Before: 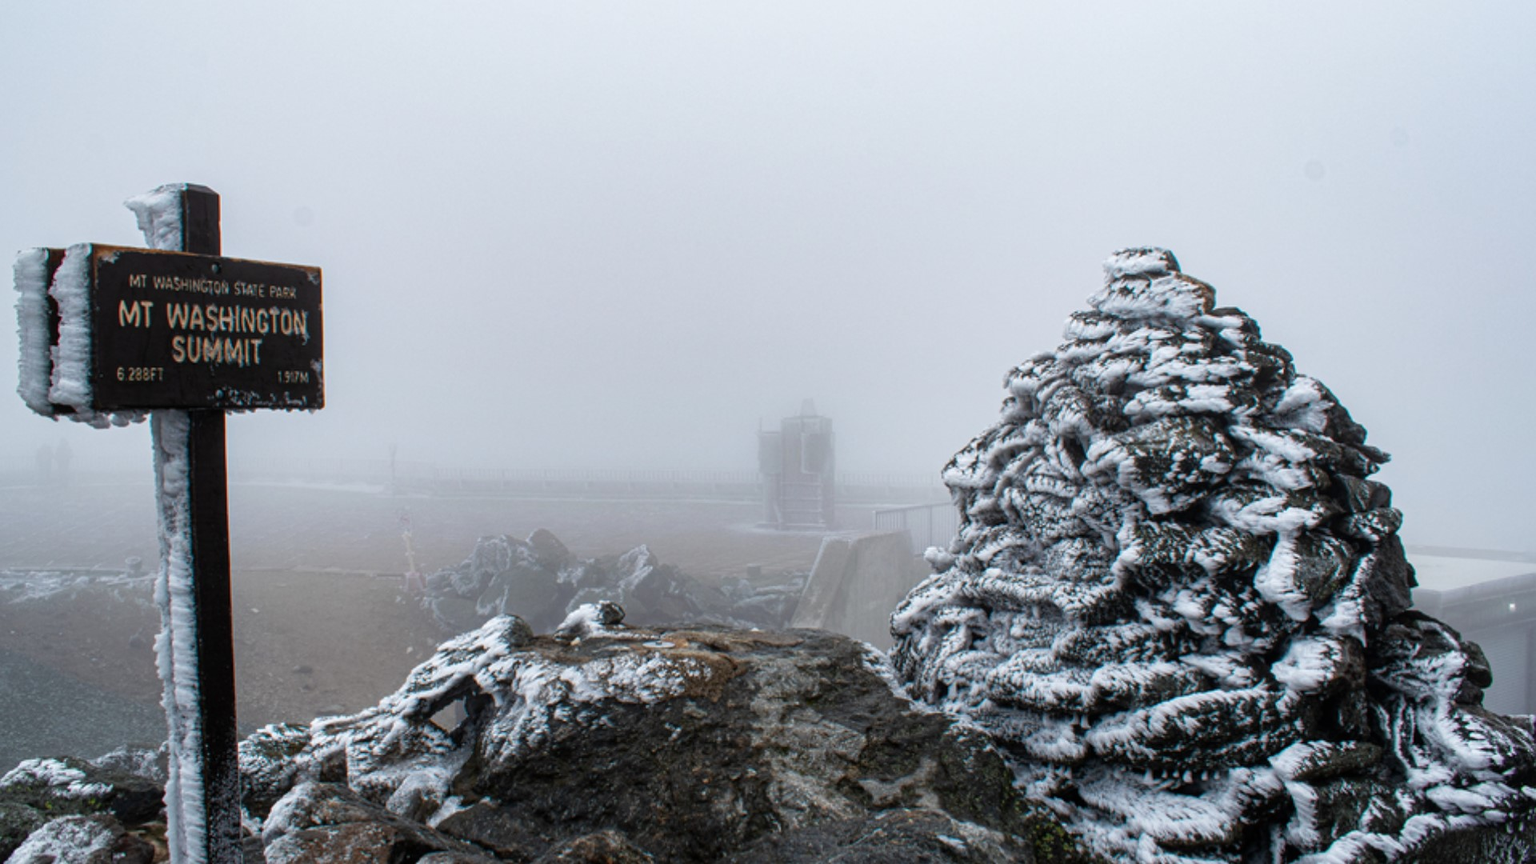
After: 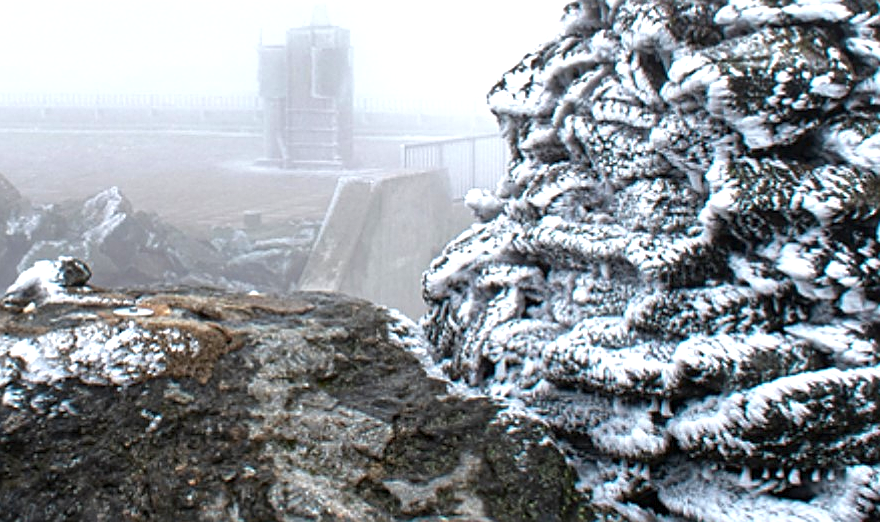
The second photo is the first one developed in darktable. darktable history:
sharpen: on, module defaults
exposure: exposure 0.935 EV, compensate highlight preservation false
shadows and highlights: shadows 37.27, highlights -28.18, soften with gaussian
crop: left 35.976%, top 45.819%, right 18.162%, bottom 5.807%
